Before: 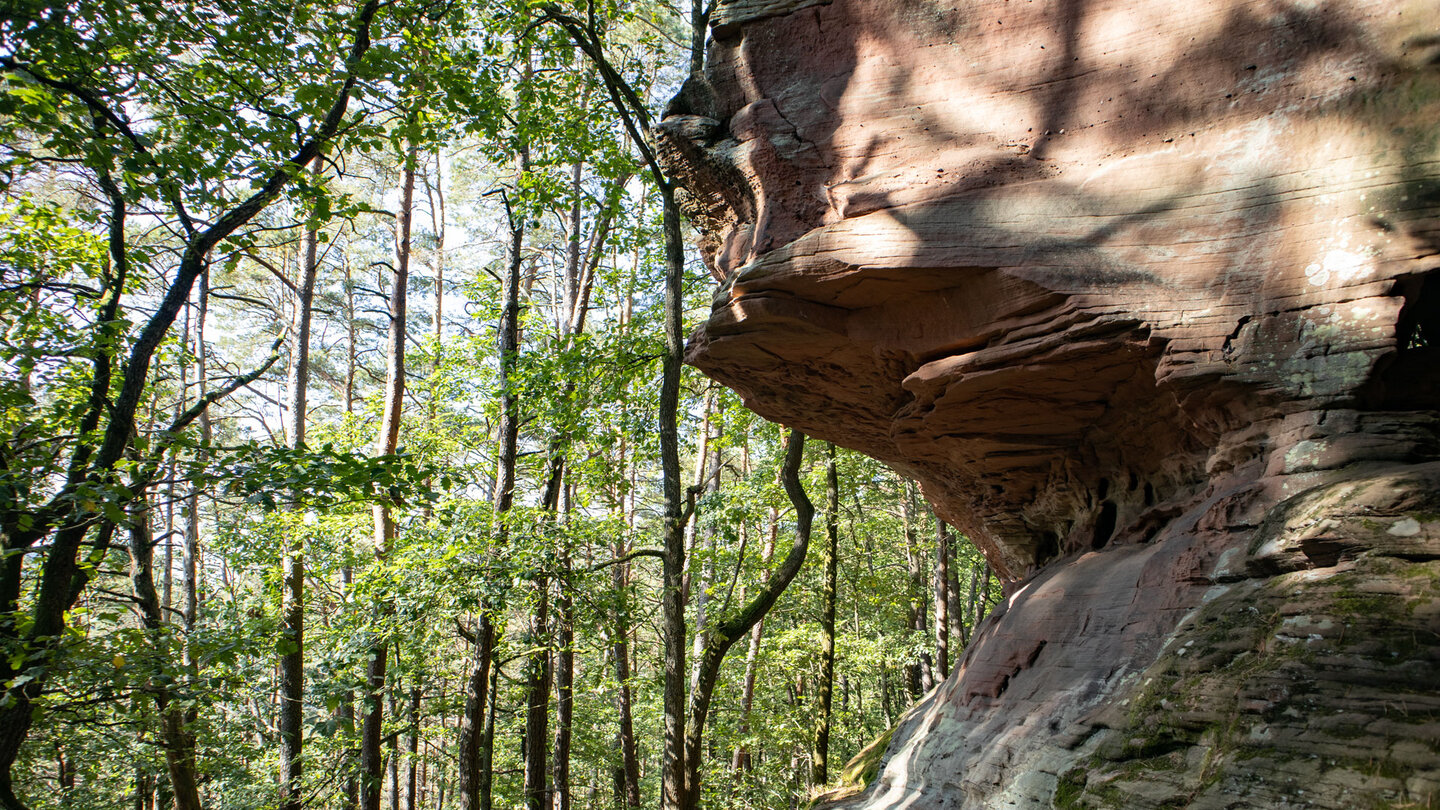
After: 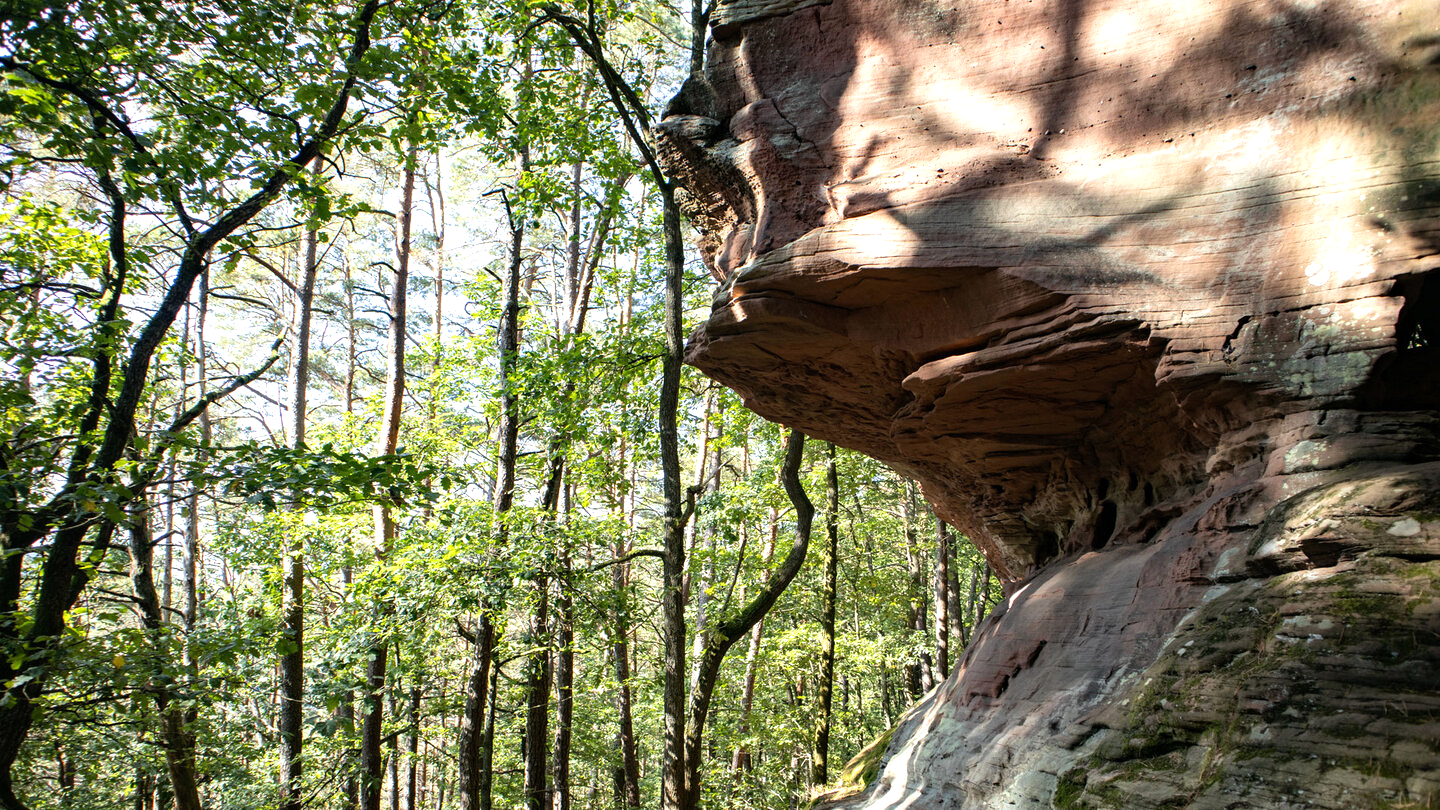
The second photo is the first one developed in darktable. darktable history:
tone equalizer: -8 EV -0.384 EV, -7 EV -0.398 EV, -6 EV -0.294 EV, -5 EV -0.192 EV, -3 EV 0.22 EV, -2 EV 0.342 EV, -1 EV 0.409 EV, +0 EV 0.43 EV
